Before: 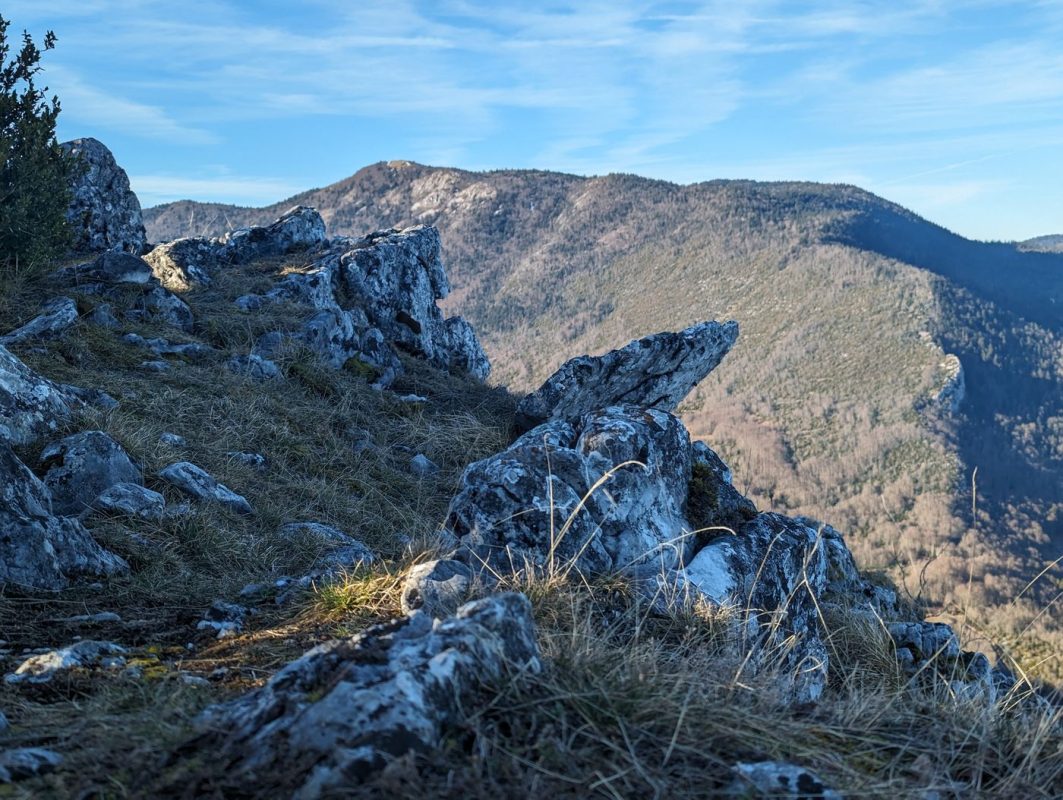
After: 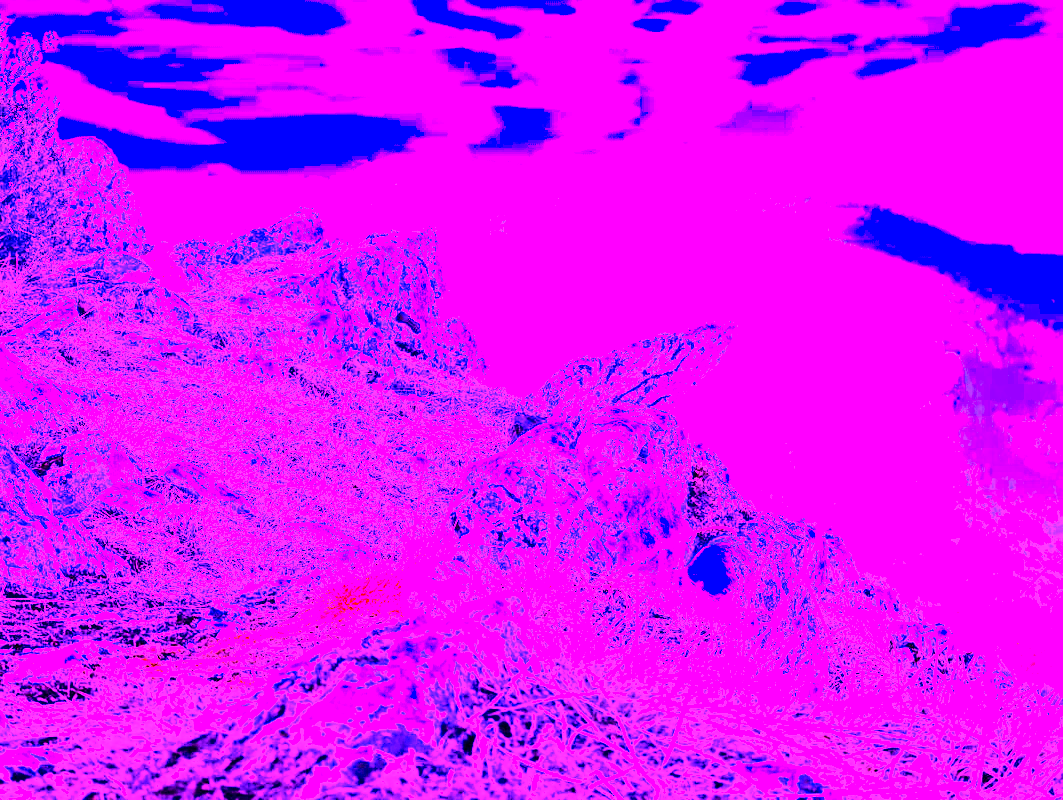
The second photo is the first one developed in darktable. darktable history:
white balance: red 8, blue 8
fill light: exposure -2 EV, width 8.6
